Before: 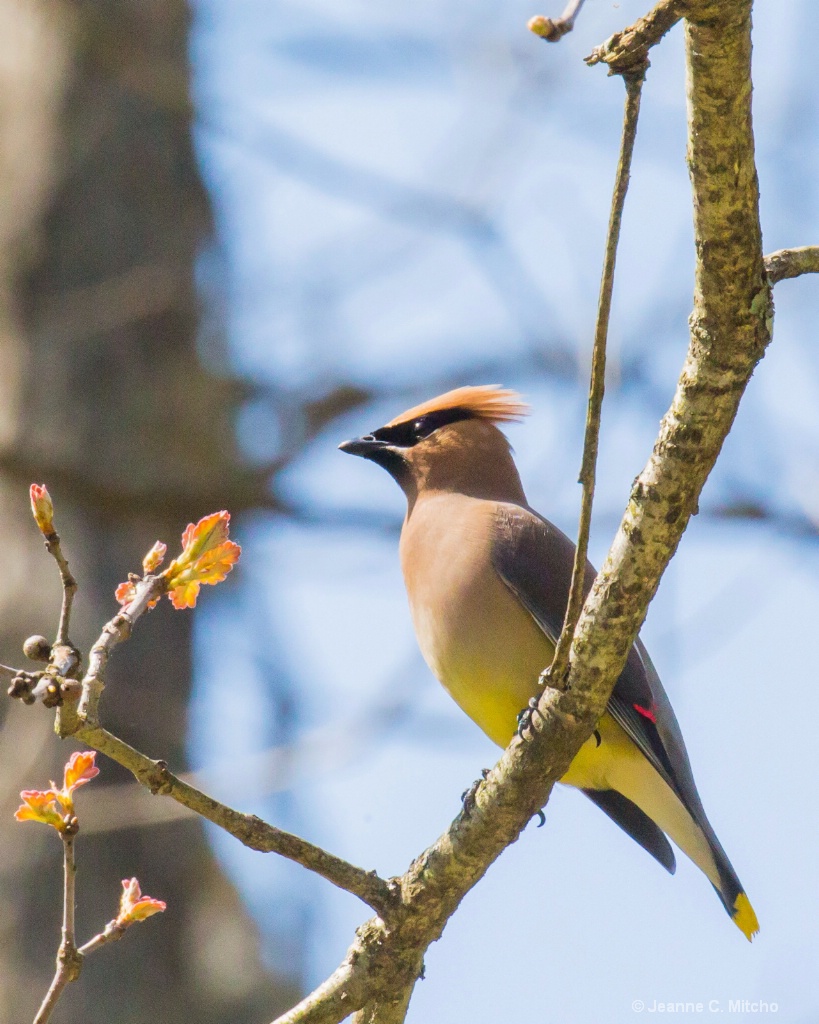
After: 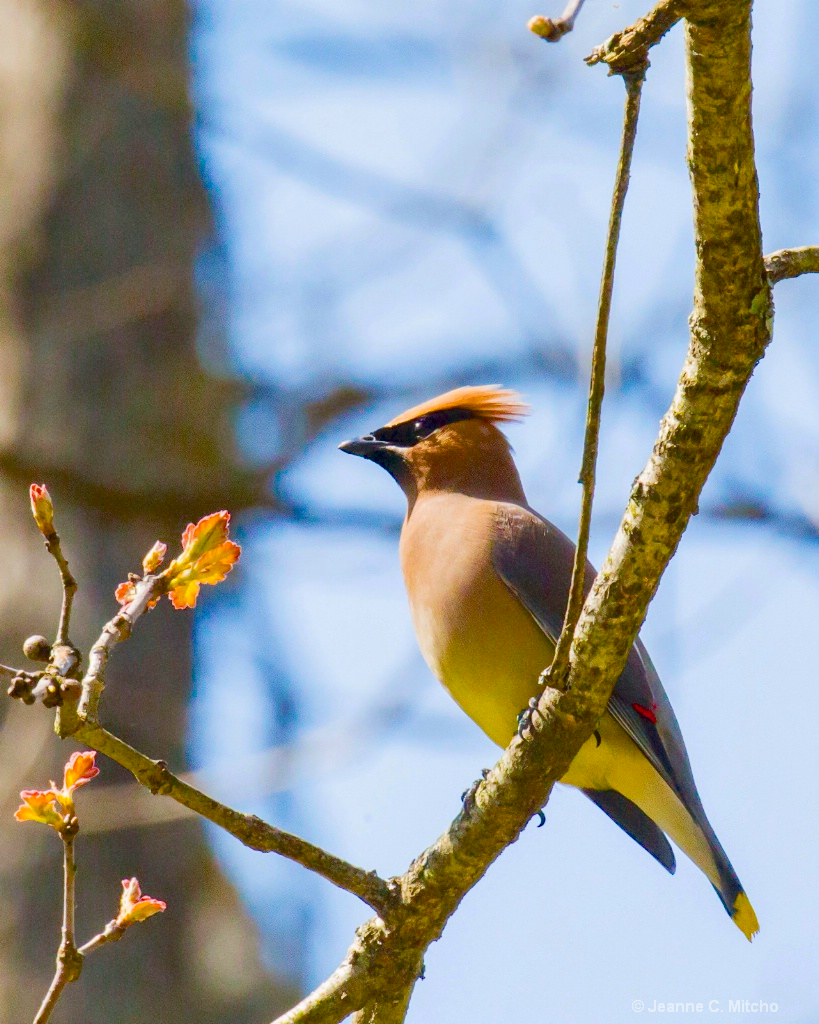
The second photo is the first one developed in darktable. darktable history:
color balance rgb: linear chroma grading › global chroma 25.1%, perceptual saturation grading › global saturation 20%, perceptual saturation grading › highlights -25.346%, perceptual saturation grading › shadows 25.883%, saturation formula JzAzBz (2021)
shadows and highlights: shadows 20.45, highlights -19.65, soften with gaussian
